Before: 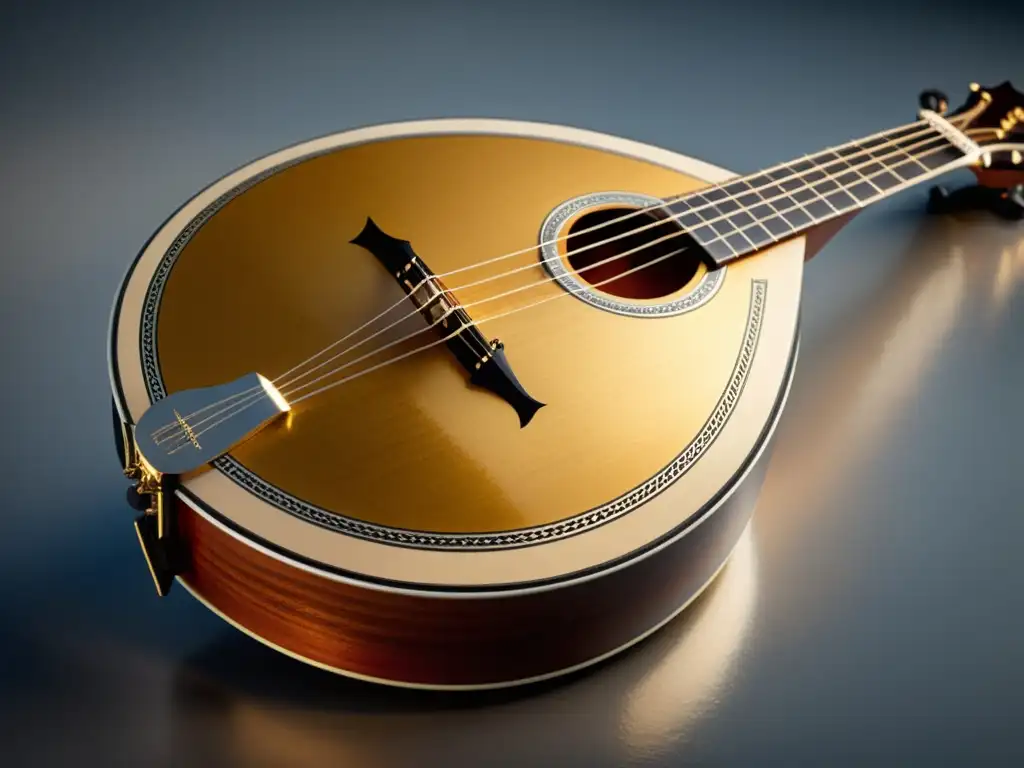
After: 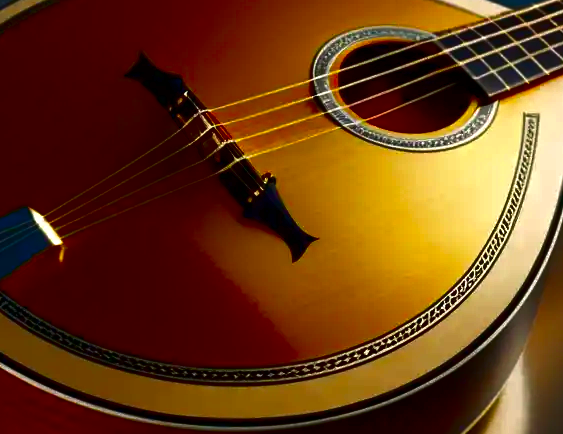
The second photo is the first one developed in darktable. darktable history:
exposure: black level correction 0.001, exposure 0.138 EV, compensate exposure bias true, compensate highlight preservation false
crop and rotate: left 22.303%, top 21.668%, right 22.621%, bottom 21.794%
contrast brightness saturation: brightness -0.993, saturation 0.987
